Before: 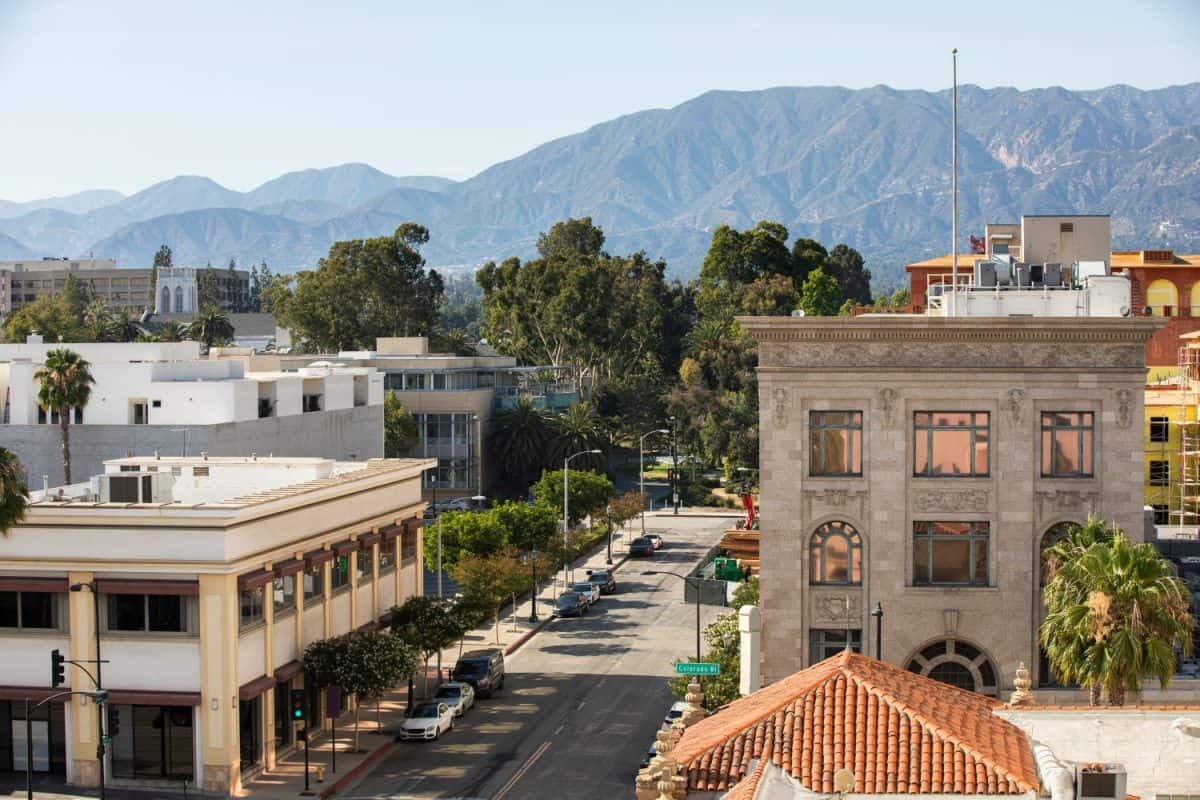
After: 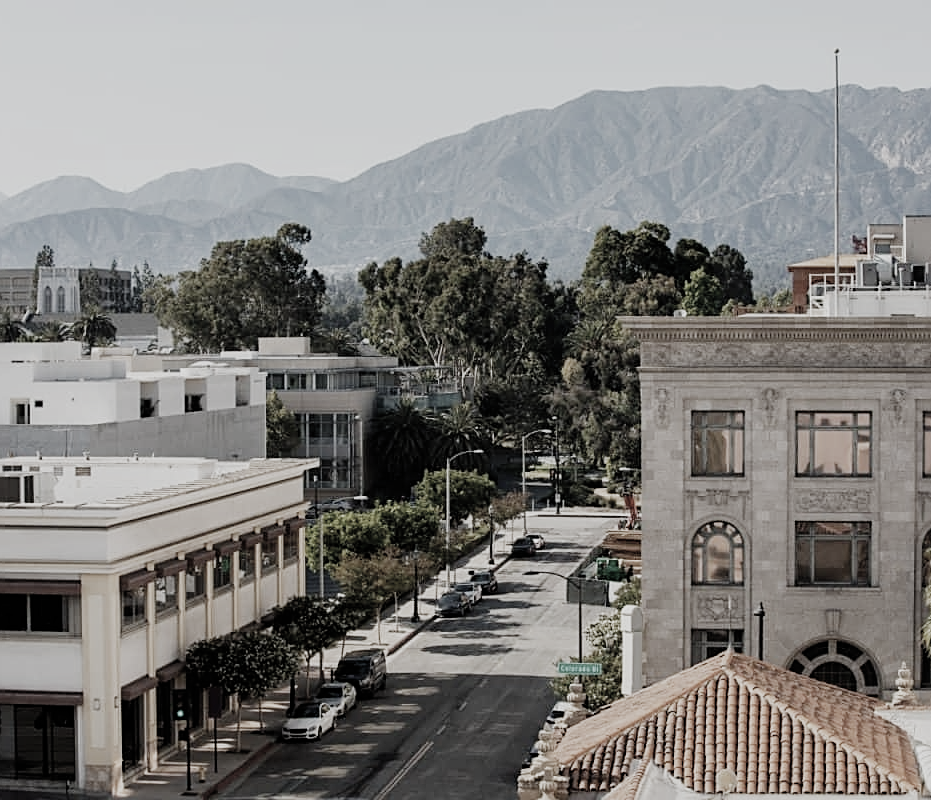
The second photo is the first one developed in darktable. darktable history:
crop: left 9.853%, right 12.527%
color correction: highlights b* 0.017, saturation 0.336
sharpen: on, module defaults
filmic rgb: black relative exposure -7.65 EV, white relative exposure 4.56 EV, hardness 3.61, contrast 1.057, preserve chrominance no, color science v5 (2021), iterations of high-quality reconstruction 0
